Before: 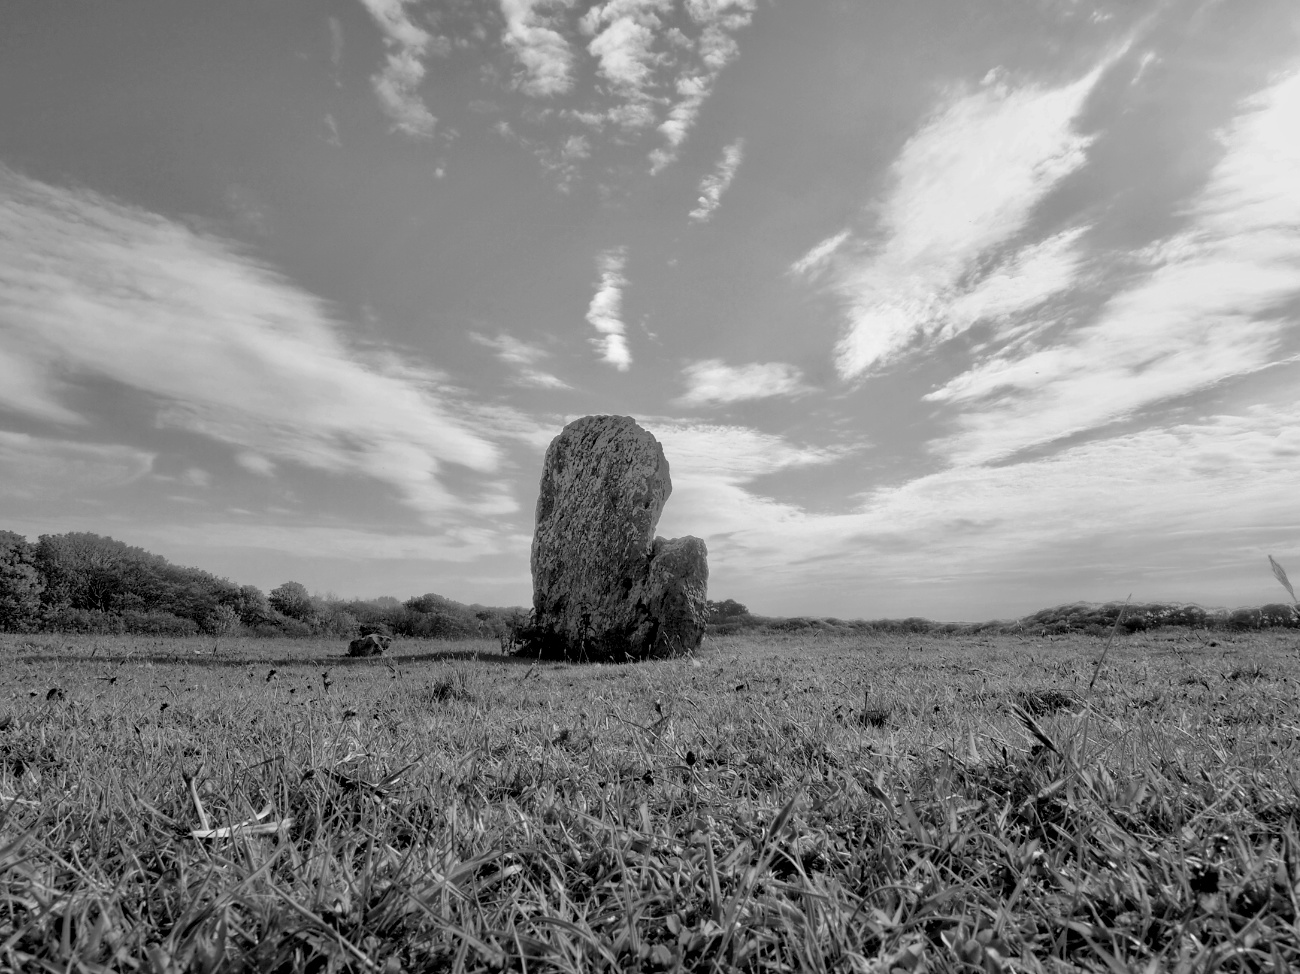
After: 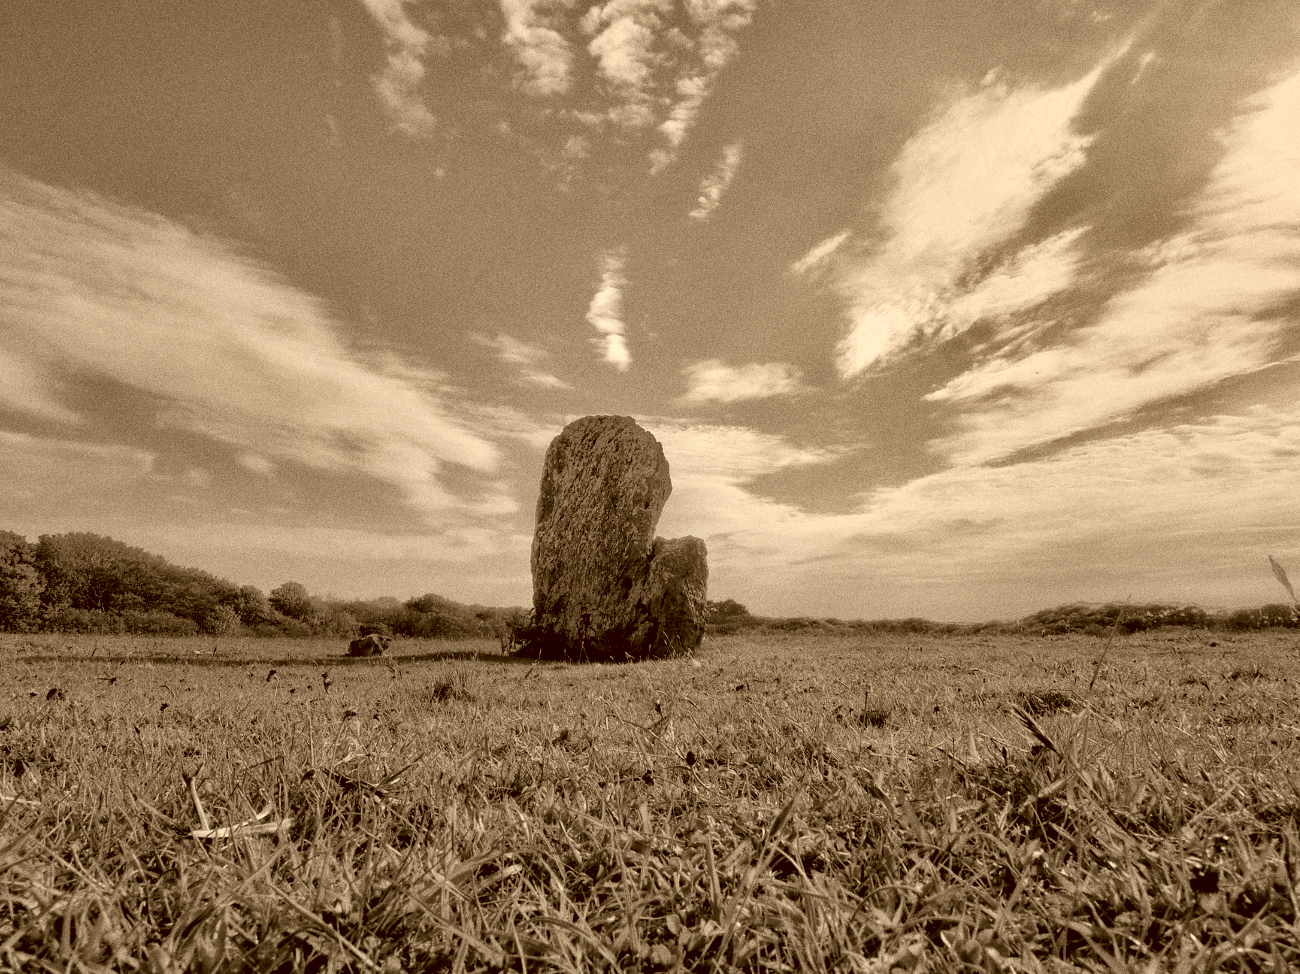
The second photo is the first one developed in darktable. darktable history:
color correction: highlights a* -5.3, highlights b* 9.8, shadows a* 9.8, shadows b* 24.26
white balance: red 1.127, blue 0.943
grain: coarseness 9.61 ISO, strength 35.62%
shadows and highlights: low approximation 0.01, soften with gaussian
